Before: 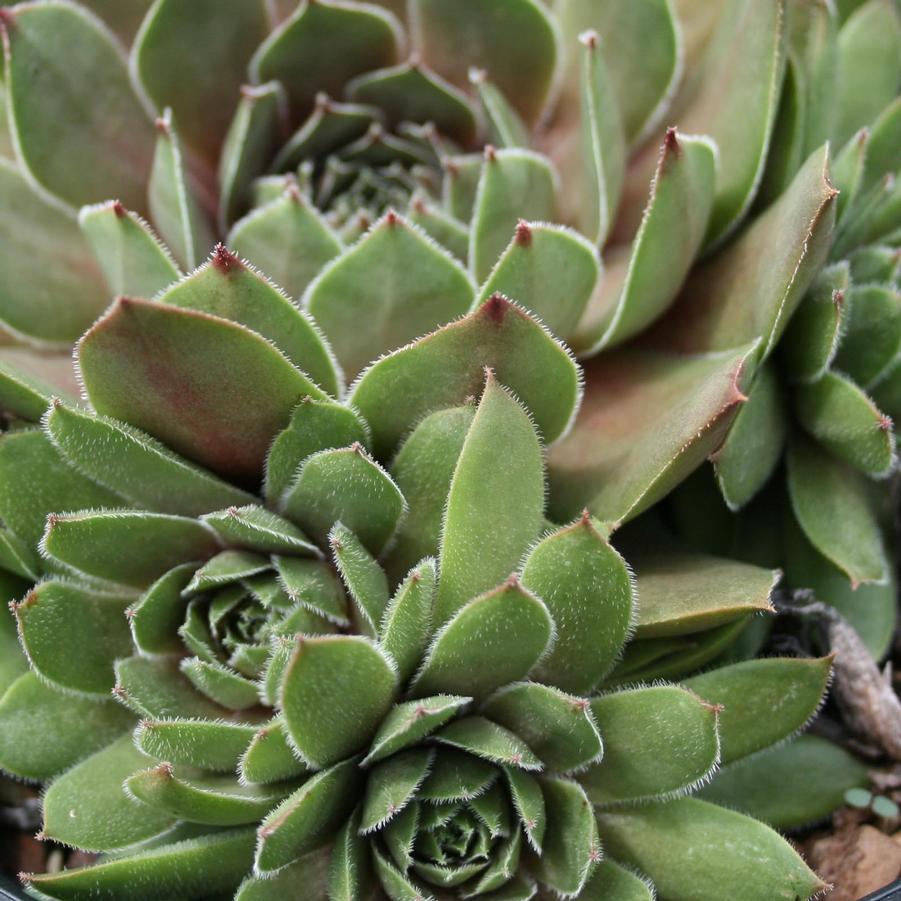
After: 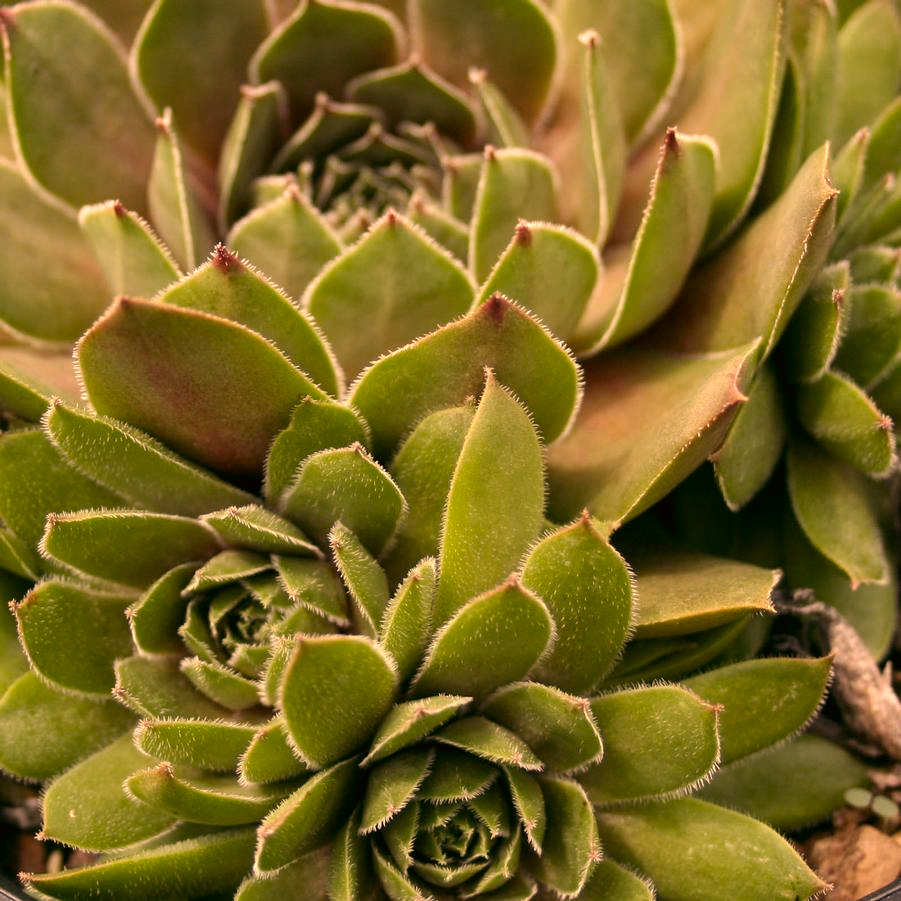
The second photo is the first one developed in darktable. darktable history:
color balance: lift [0.998, 0.998, 1.001, 1.002], gamma [0.995, 1.025, 0.992, 0.975], gain [0.995, 1.02, 0.997, 0.98]
color correction: highlights a* 17.94, highlights b* 35.39, shadows a* 1.48, shadows b* 6.42, saturation 1.01
color zones: curves: ch0 [(0, 0.465) (0.092, 0.596) (0.289, 0.464) (0.429, 0.453) (0.571, 0.464) (0.714, 0.455) (0.857, 0.462) (1, 0.465)]
